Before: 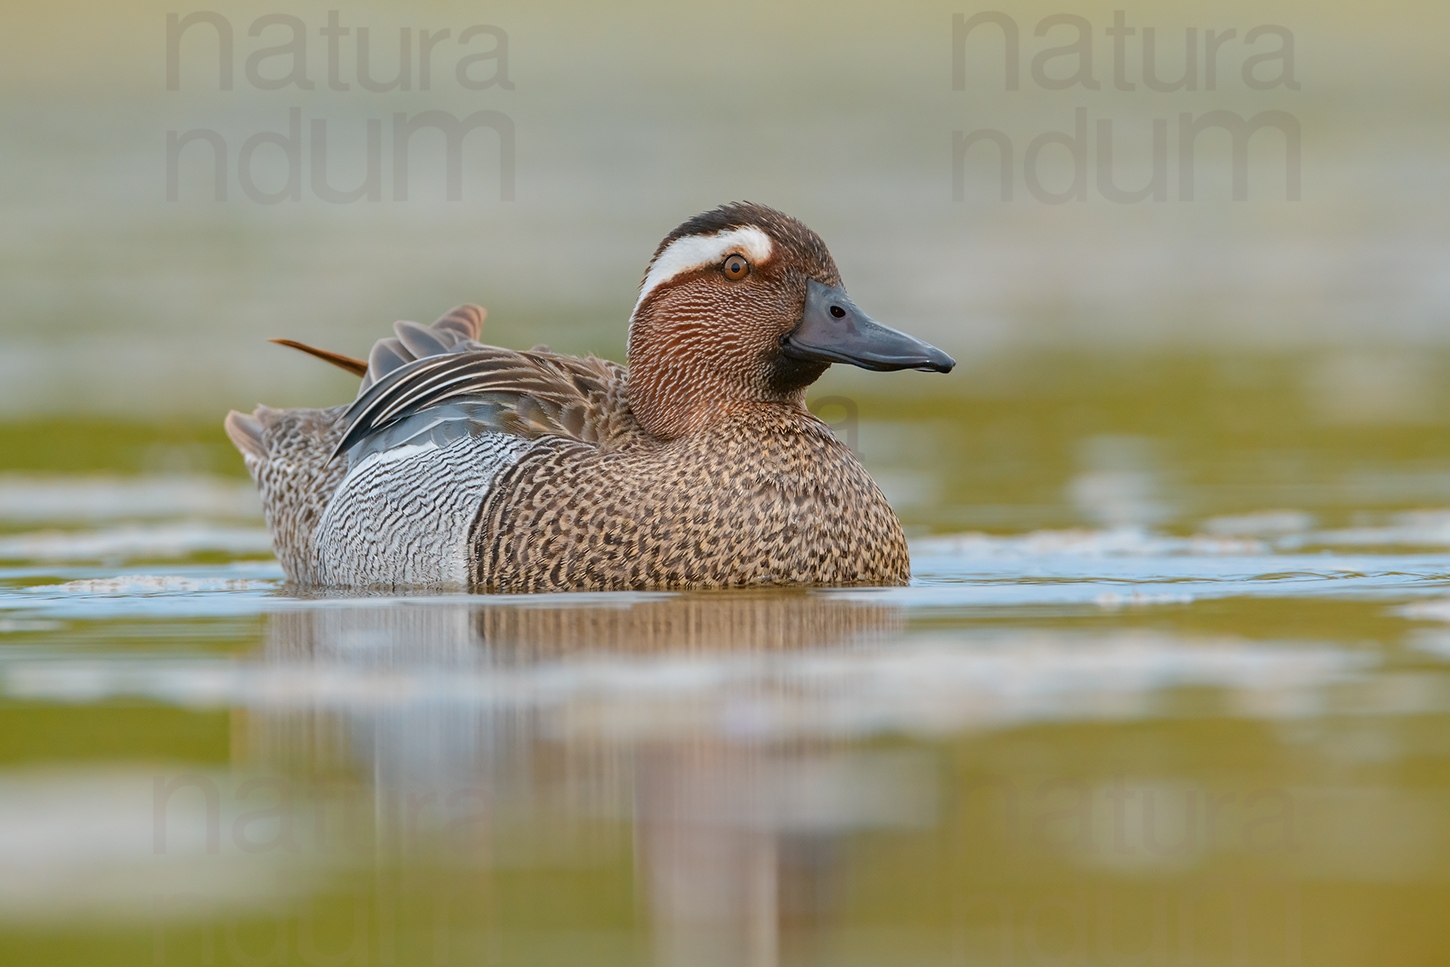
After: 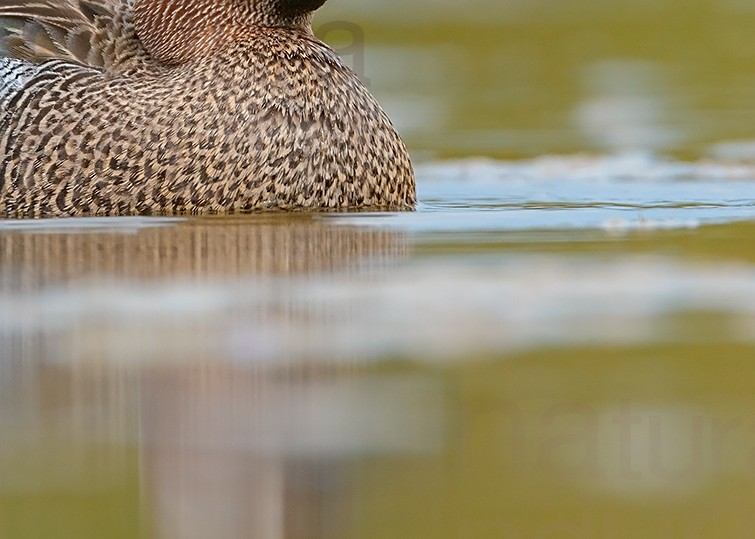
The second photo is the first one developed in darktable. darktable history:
crop: left 34.103%, top 38.851%, right 13.769%, bottom 5.313%
sharpen: on, module defaults
